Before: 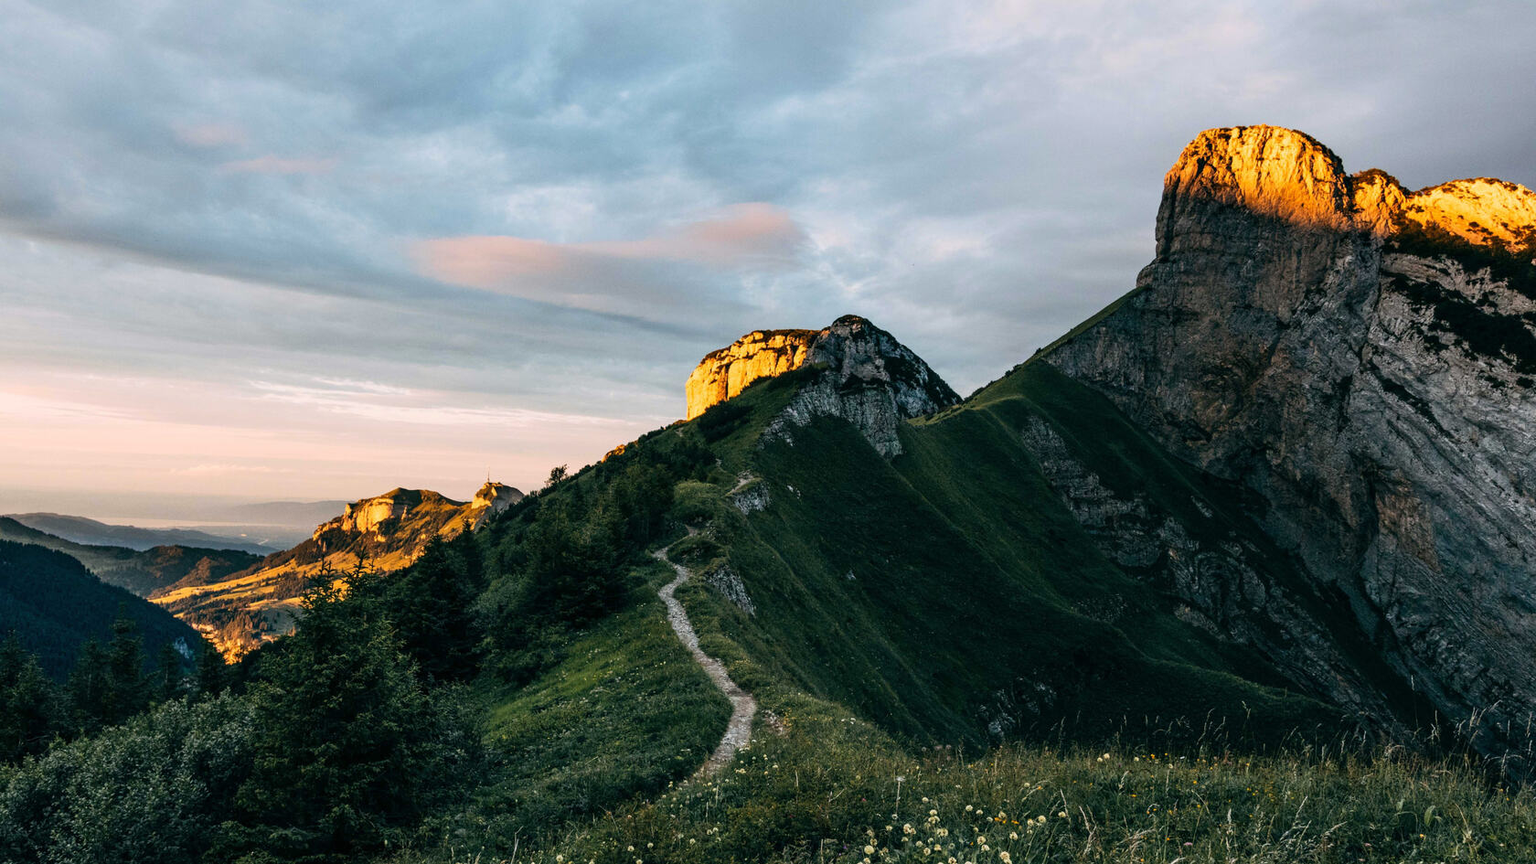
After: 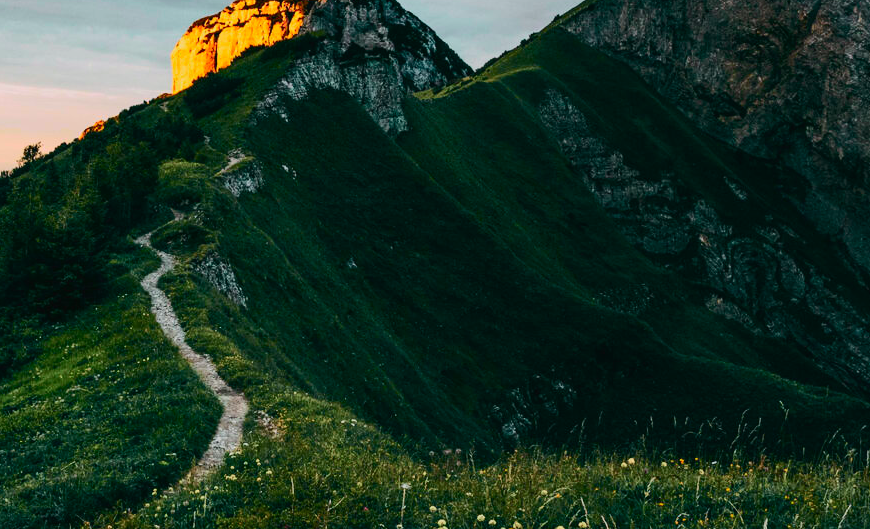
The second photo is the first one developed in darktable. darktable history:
tone curve: curves: ch0 [(0, 0.018) (0.036, 0.038) (0.15, 0.131) (0.27, 0.247) (0.503, 0.556) (0.763, 0.785) (1, 0.919)]; ch1 [(0, 0) (0.203, 0.158) (0.333, 0.283) (0.451, 0.417) (0.502, 0.5) (0.519, 0.522) (0.562, 0.588) (0.603, 0.664) (0.722, 0.813) (1, 1)]; ch2 [(0, 0) (0.29, 0.295) (0.404, 0.436) (0.497, 0.499) (0.521, 0.523) (0.561, 0.605) (0.639, 0.664) (0.712, 0.764) (1, 1)], color space Lab, independent channels, preserve colors none
crop: left 34.479%, top 38.822%, right 13.718%, bottom 5.172%
